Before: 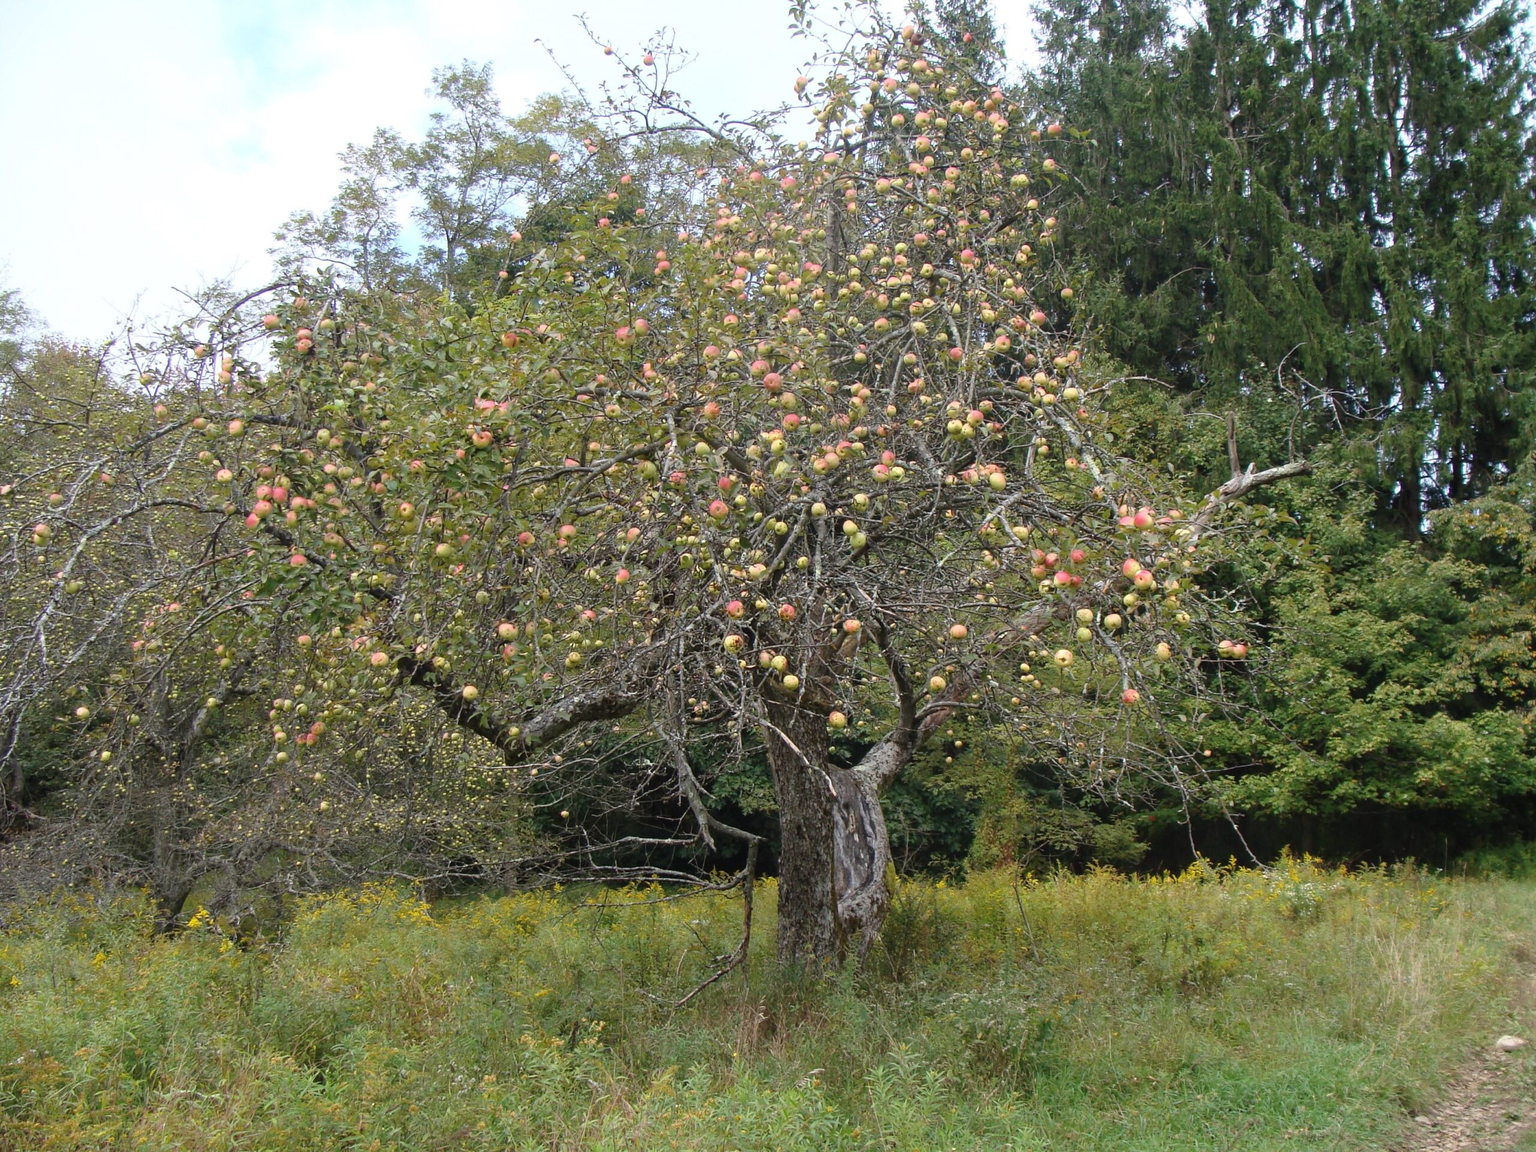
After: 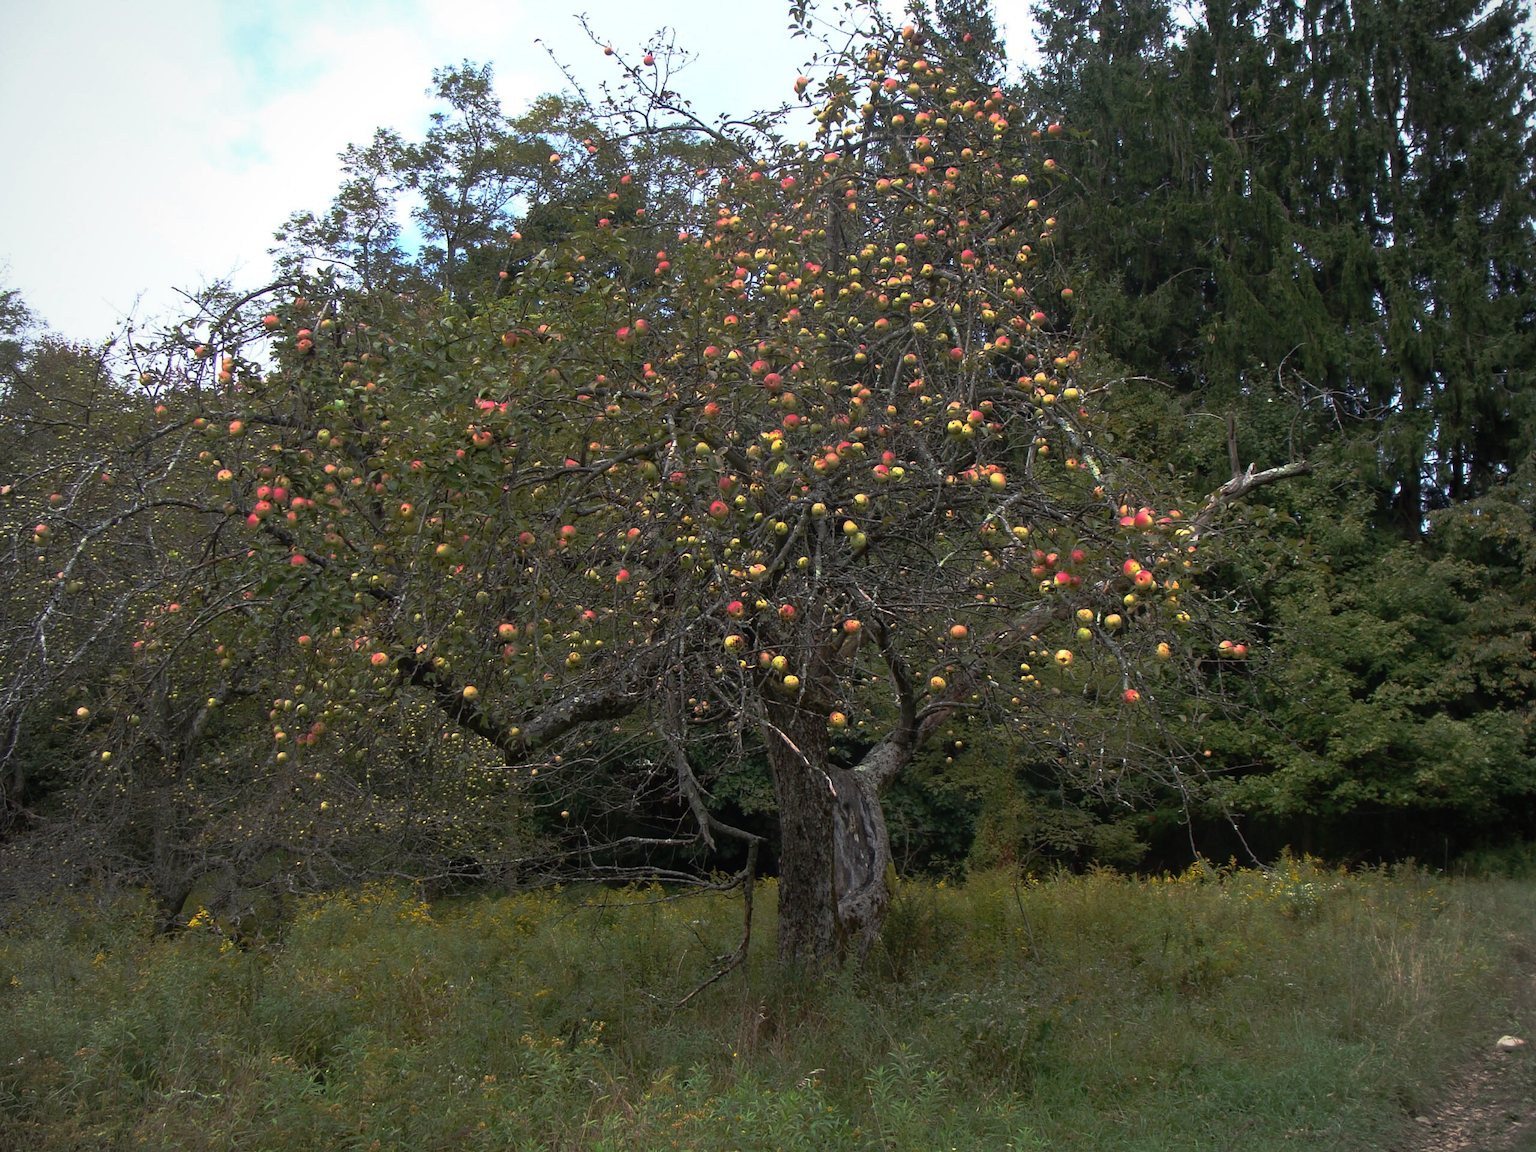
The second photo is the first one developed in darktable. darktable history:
base curve: curves: ch0 [(0, 0) (0.564, 0.291) (0.802, 0.731) (1, 1)], preserve colors none
vignetting: fall-off radius 60.92%, brightness -0.268
